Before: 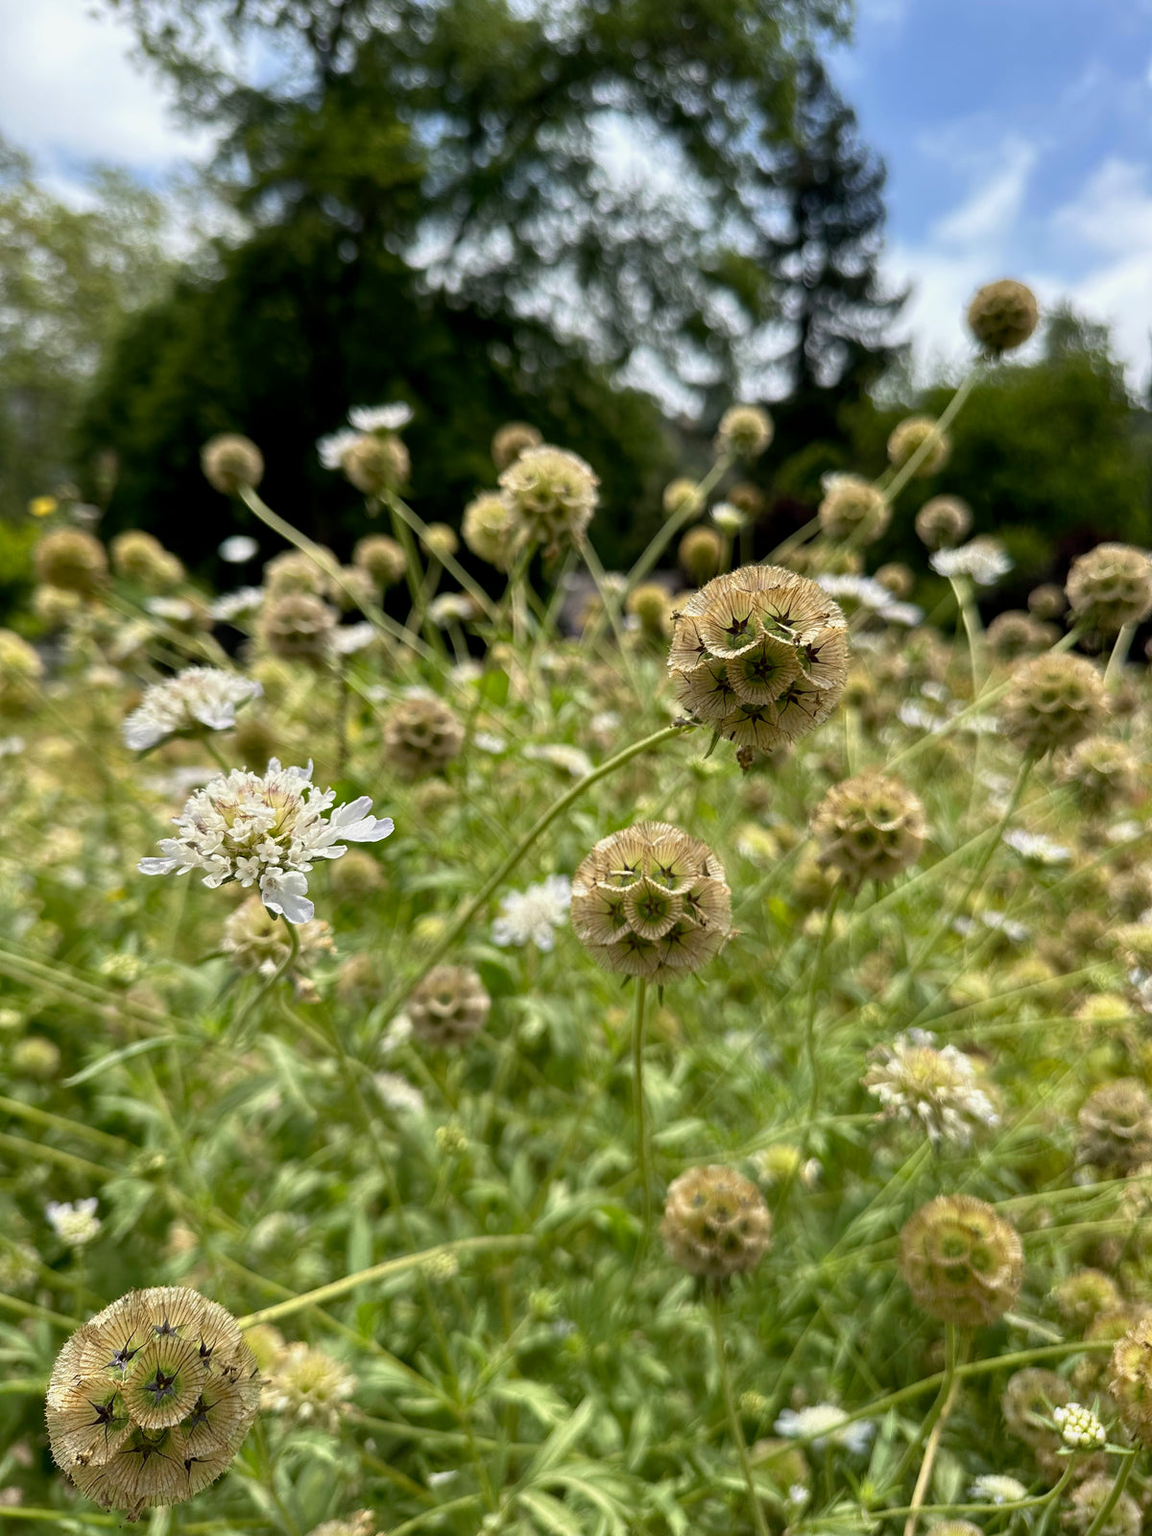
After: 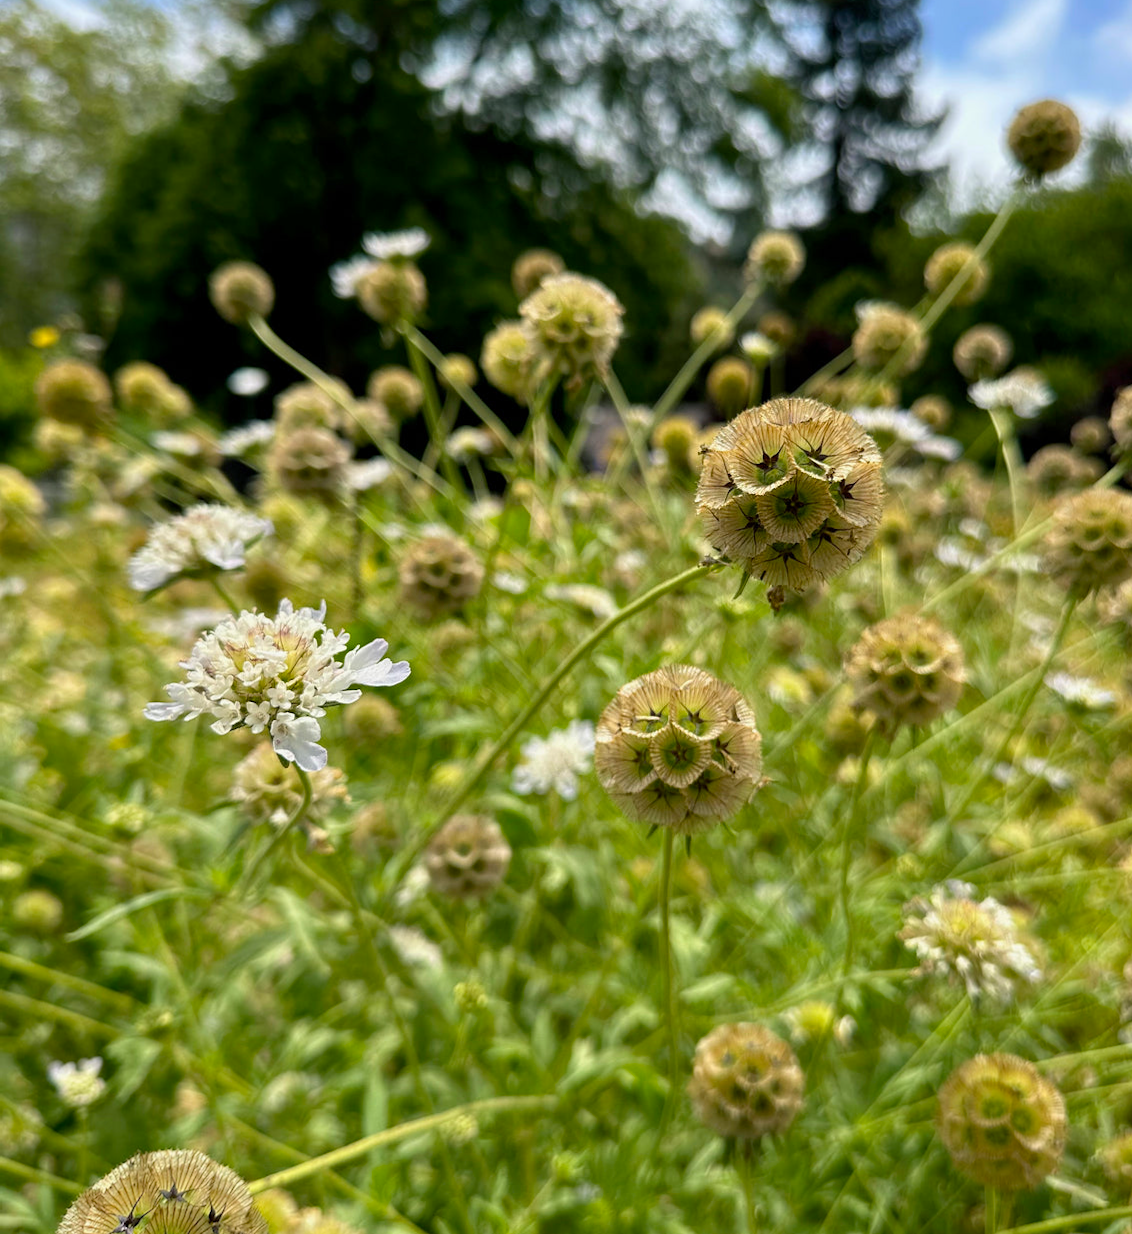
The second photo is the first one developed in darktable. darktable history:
color balance rgb: shadows lift › chroma 2.003%, shadows lift › hue 247.17°, perceptual saturation grading › global saturation 9.799%, perceptual brilliance grading › global brilliance 2.622%, perceptual brilliance grading › highlights -2.703%, perceptual brilliance grading › shadows 3.209%, global vibrance 20%
crop and rotate: angle 0.058°, top 11.929%, right 5.507%, bottom 10.831%
